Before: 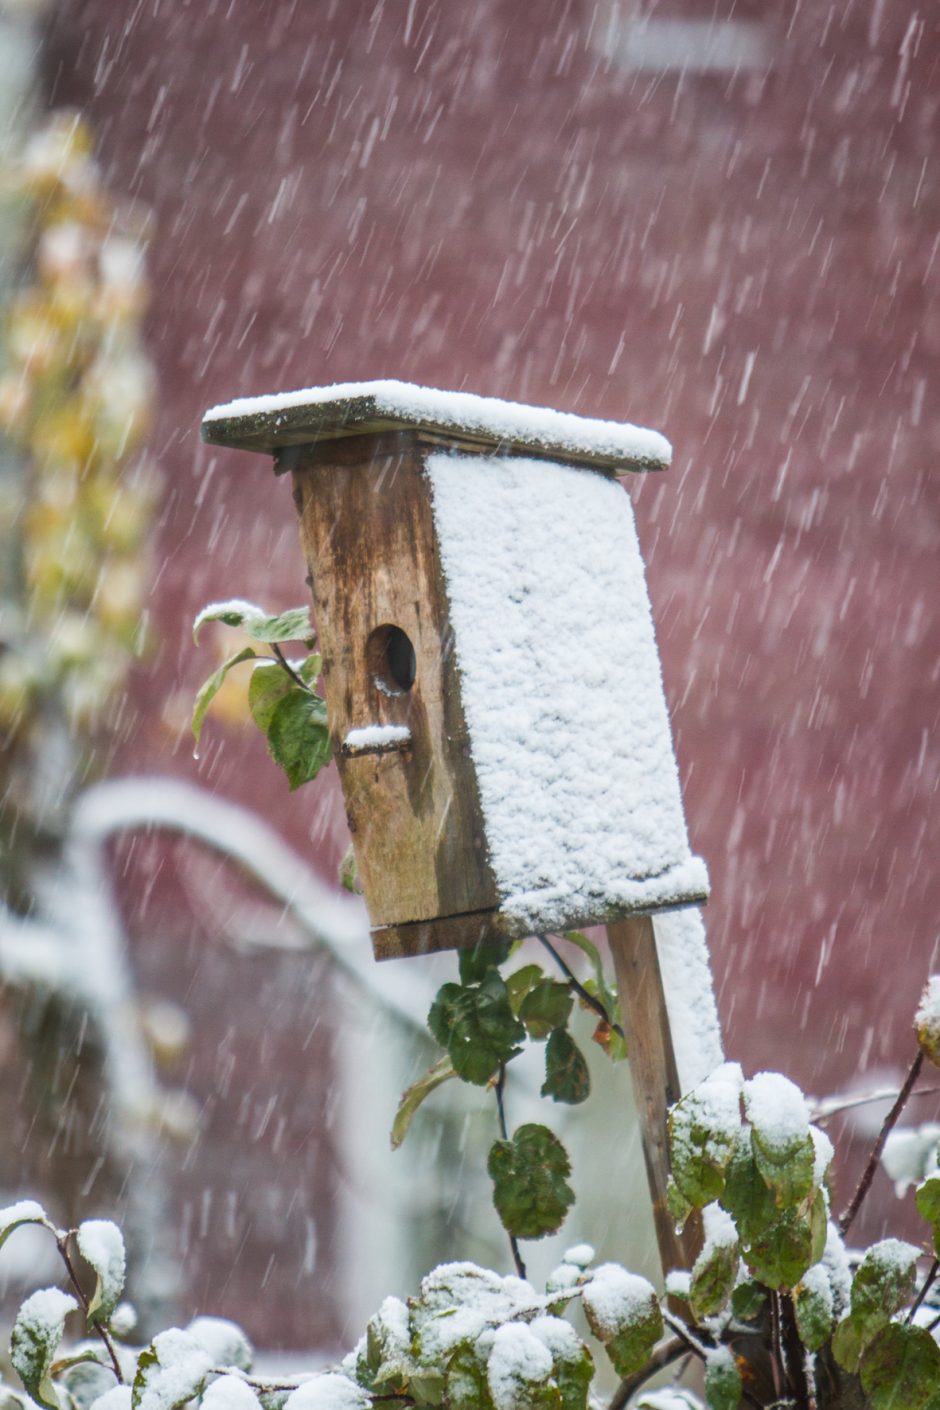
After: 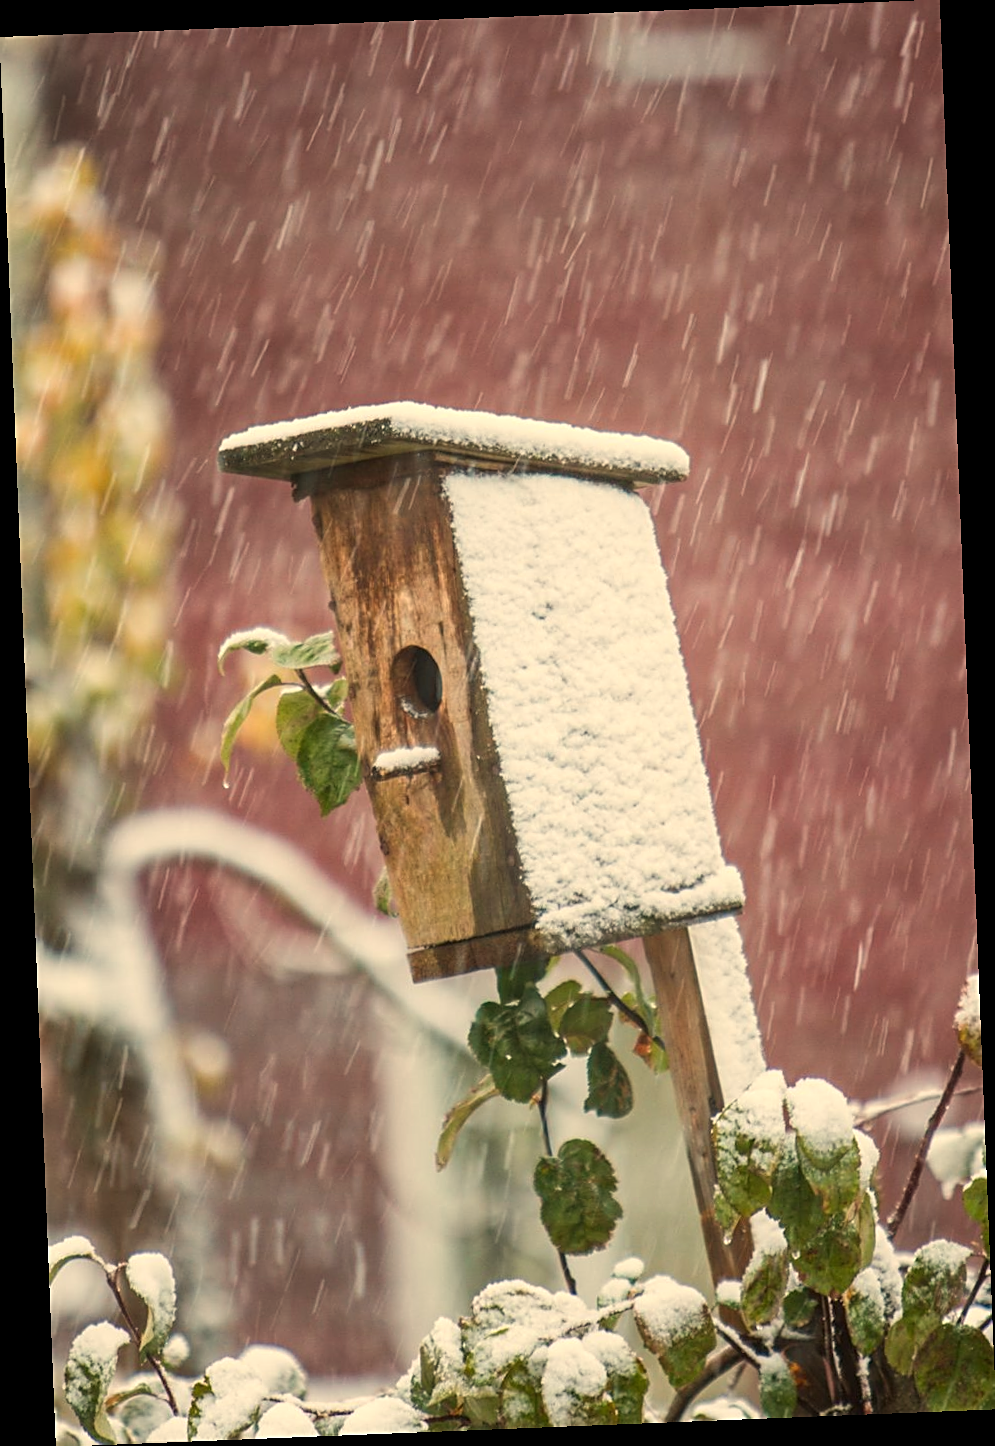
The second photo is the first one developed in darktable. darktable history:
white balance: red 1.123, blue 0.83
sharpen: on, module defaults
rotate and perspective: rotation -2.29°, automatic cropping off
